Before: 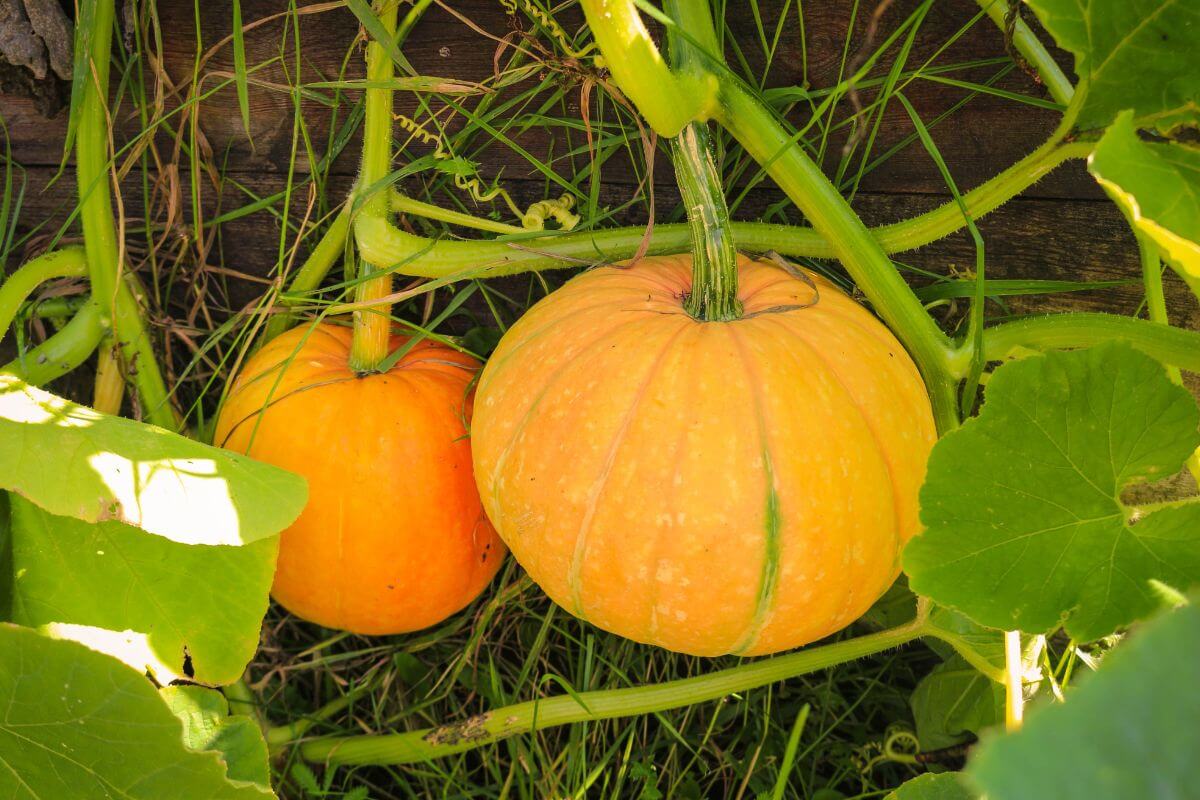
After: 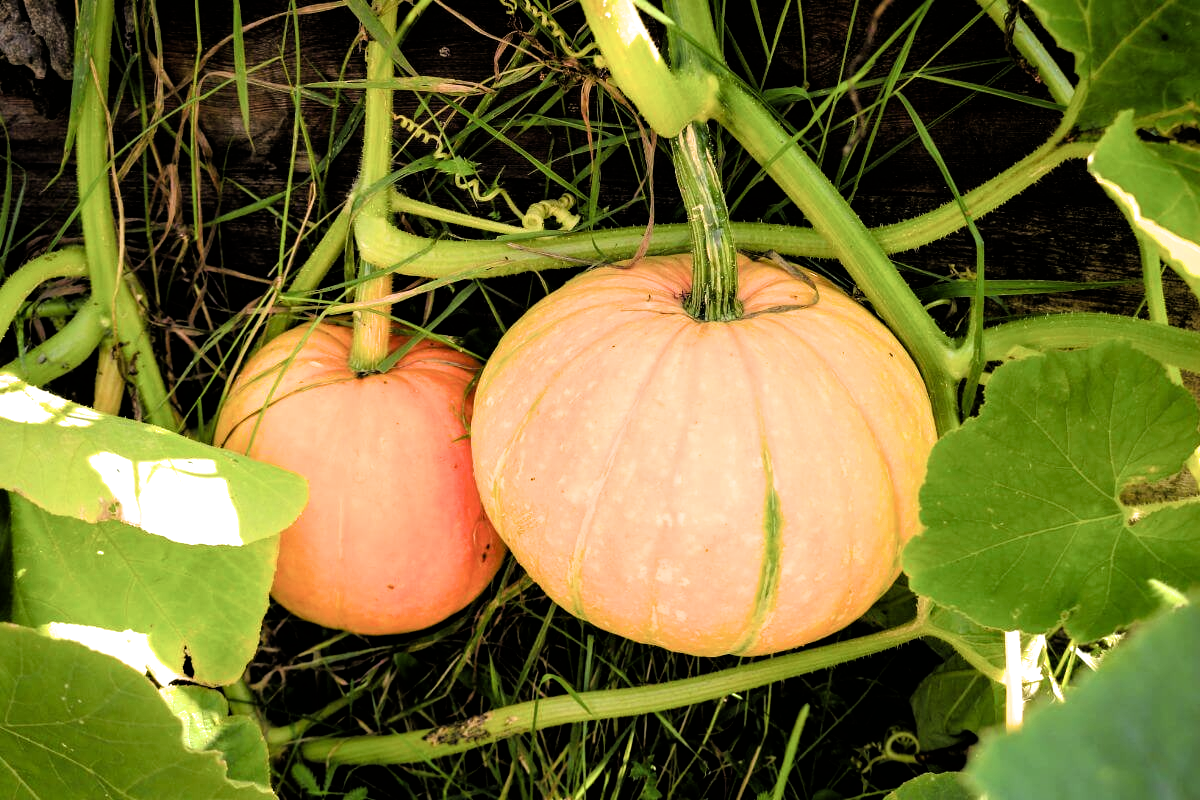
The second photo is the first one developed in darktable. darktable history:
shadows and highlights: shadows 20.71, highlights -20.09, soften with gaussian
filmic rgb: black relative exposure -3.62 EV, white relative exposure 2.15 EV, hardness 3.64
